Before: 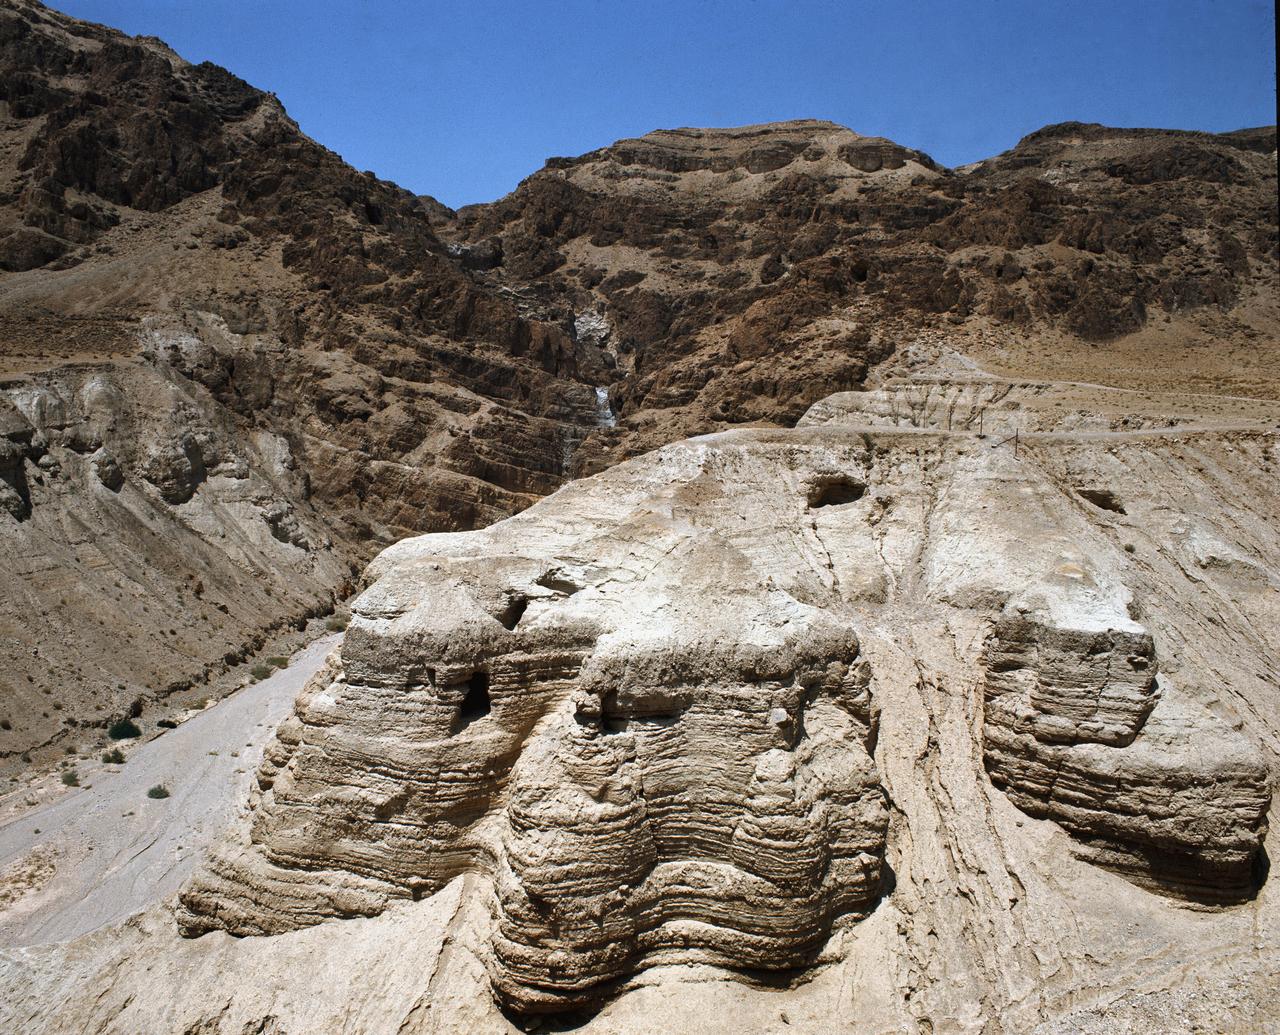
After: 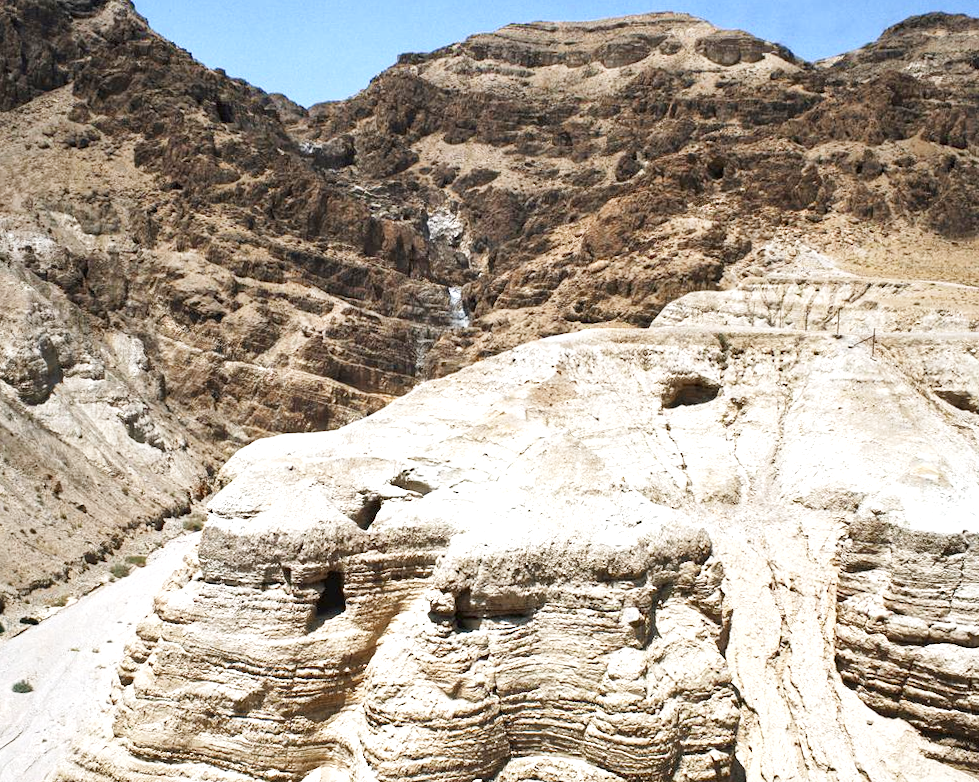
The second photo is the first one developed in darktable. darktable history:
base curve: curves: ch0 [(0, 0) (0.204, 0.334) (0.55, 0.733) (1, 1)], preserve colors none
crop and rotate: left 11.831%, top 11.346%, right 13.429%, bottom 13.899%
local contrast: highlights 100%, shadows 100%, detail 120%, midtone range 0.2
rotate and perspective: lens shift (vertical) 0.048, lens shift (horizontal) -0.024, automatic cropping off
exposure: exposure 0.77 EV, compensate highlight preservation false
